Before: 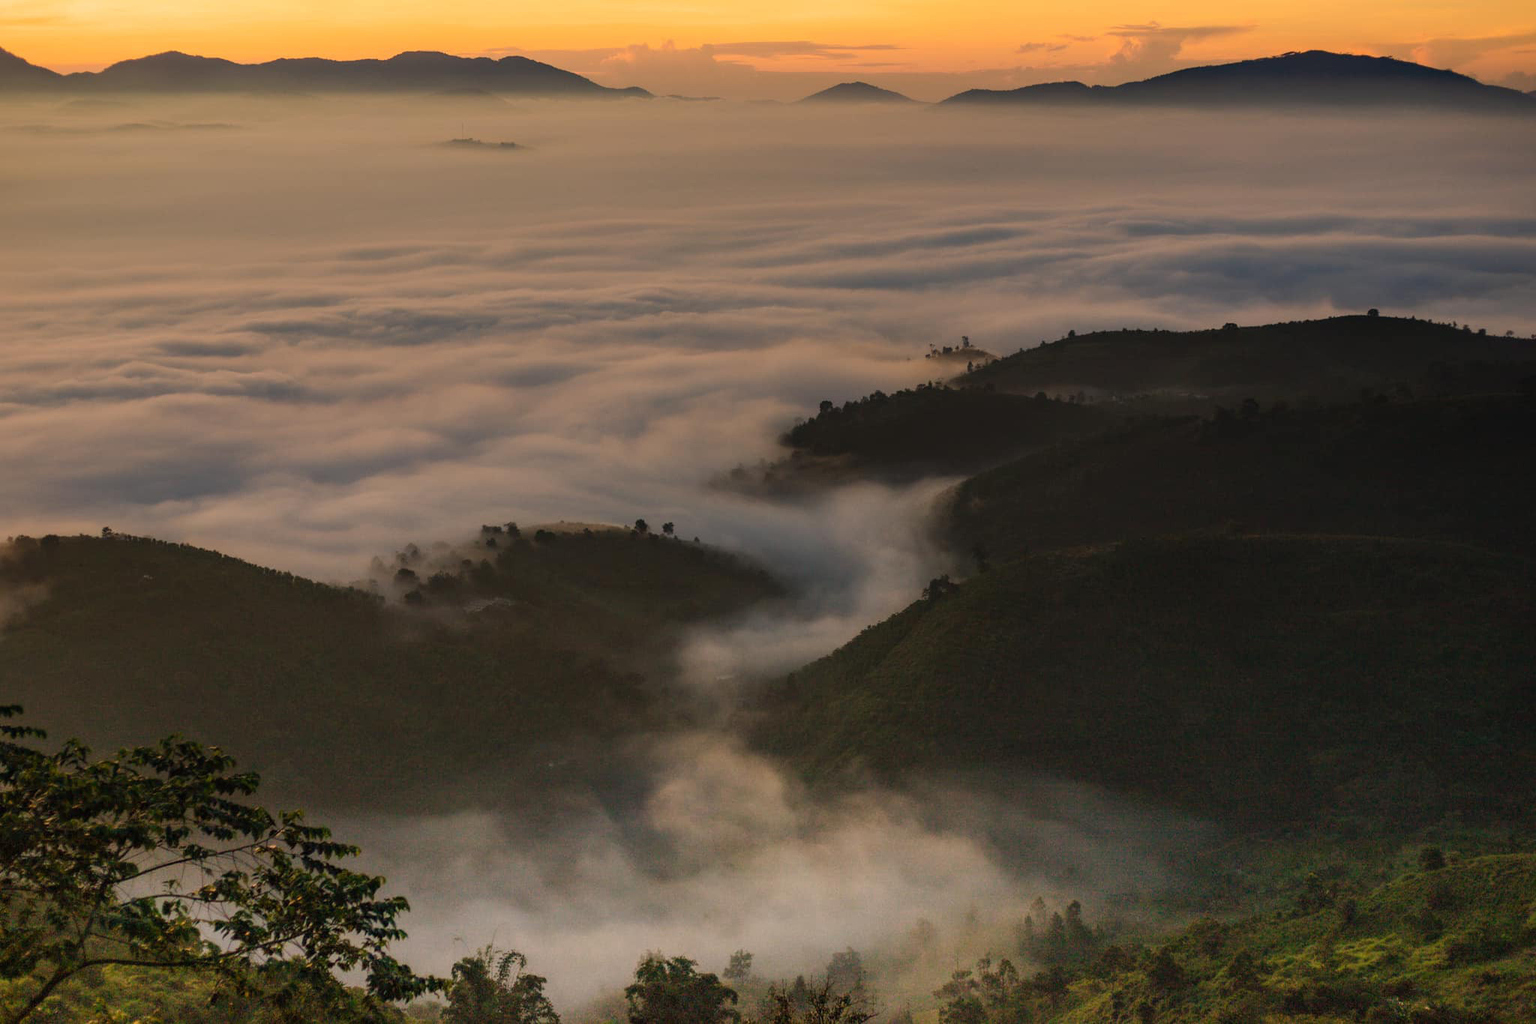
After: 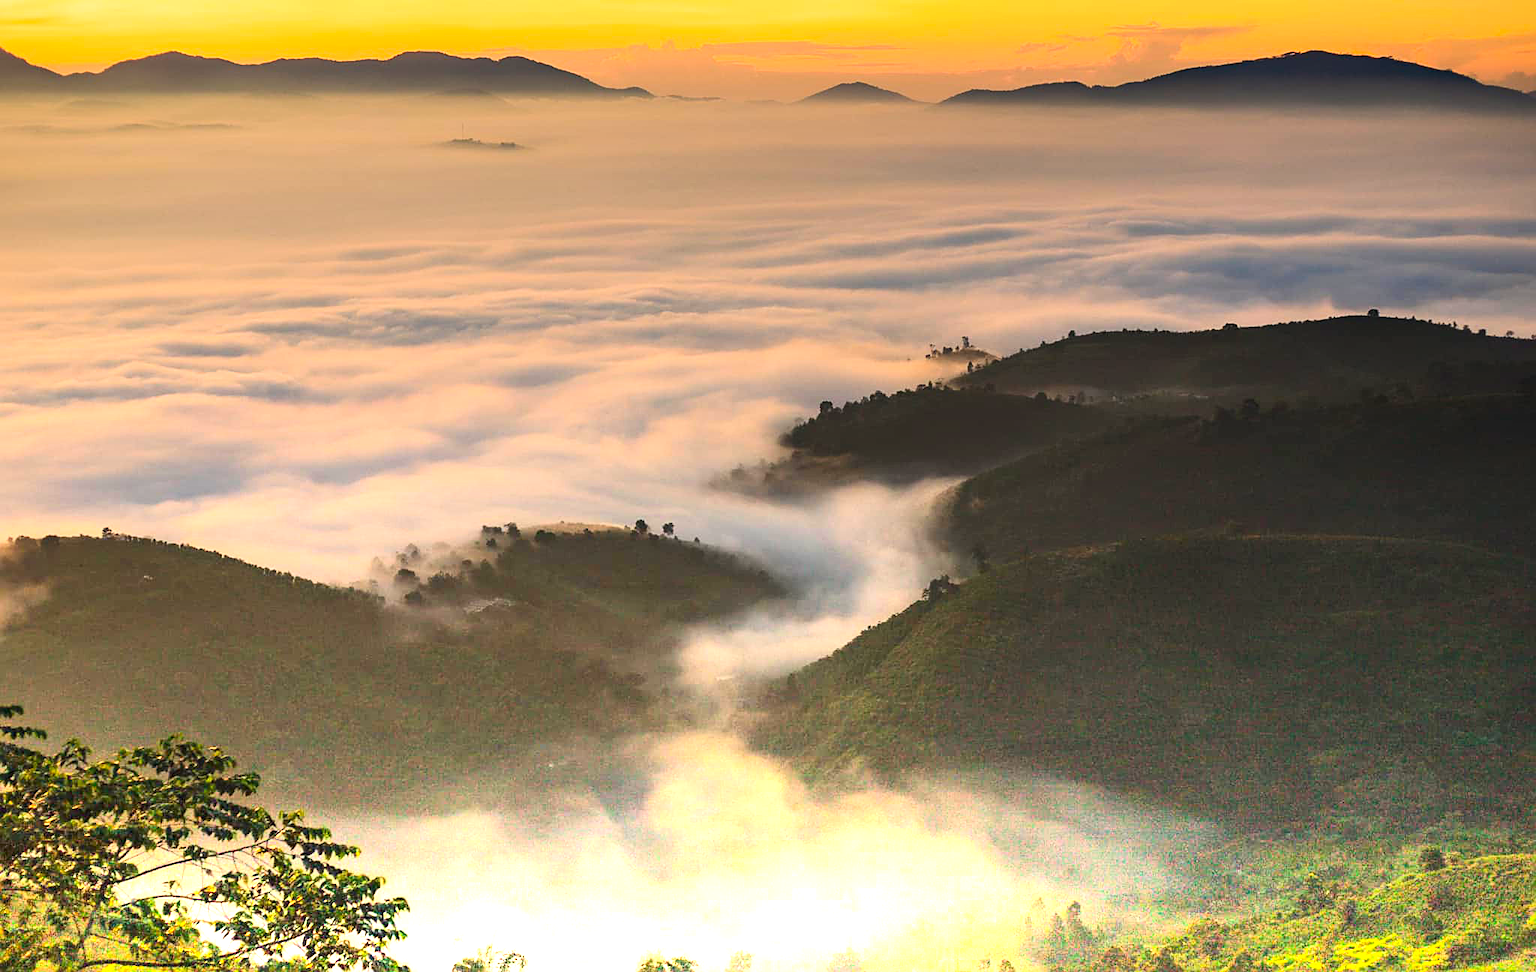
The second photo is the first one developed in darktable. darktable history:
contrast brightness saturation: contrast 0.2, brightness 0.16, saturation 0.22
crop and rotate: top 0%, bottom 5.097%
sharpen: on, module defaults
color balance: contrast 8.5%, output saturation 105%
graduated density: density -3.9 EV
